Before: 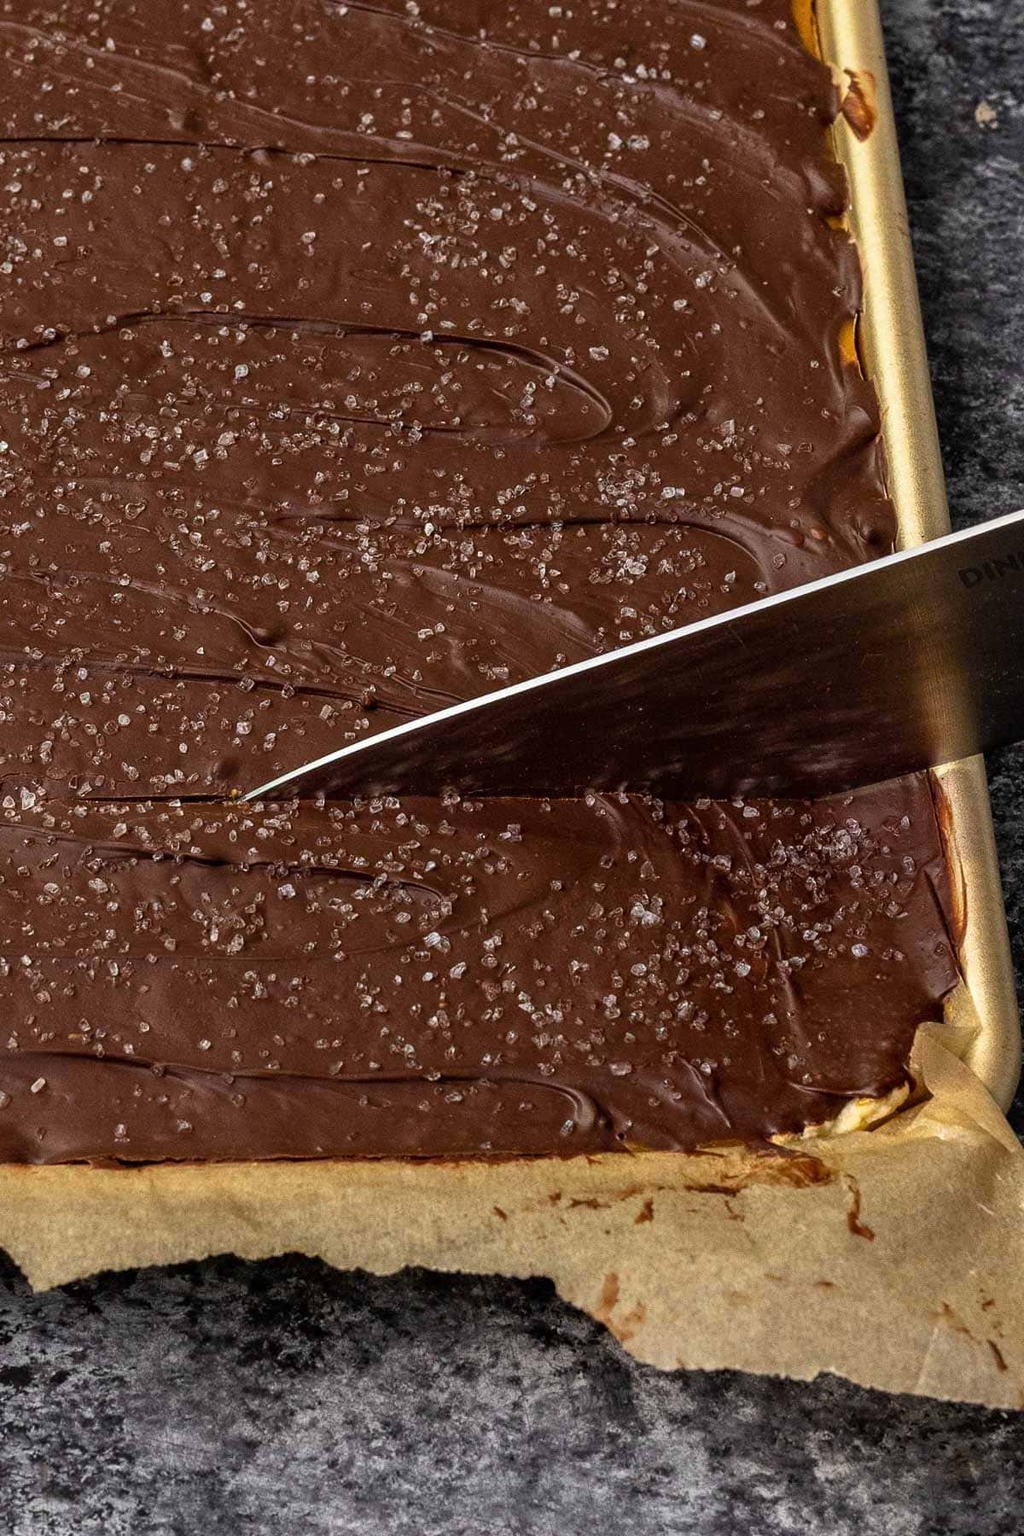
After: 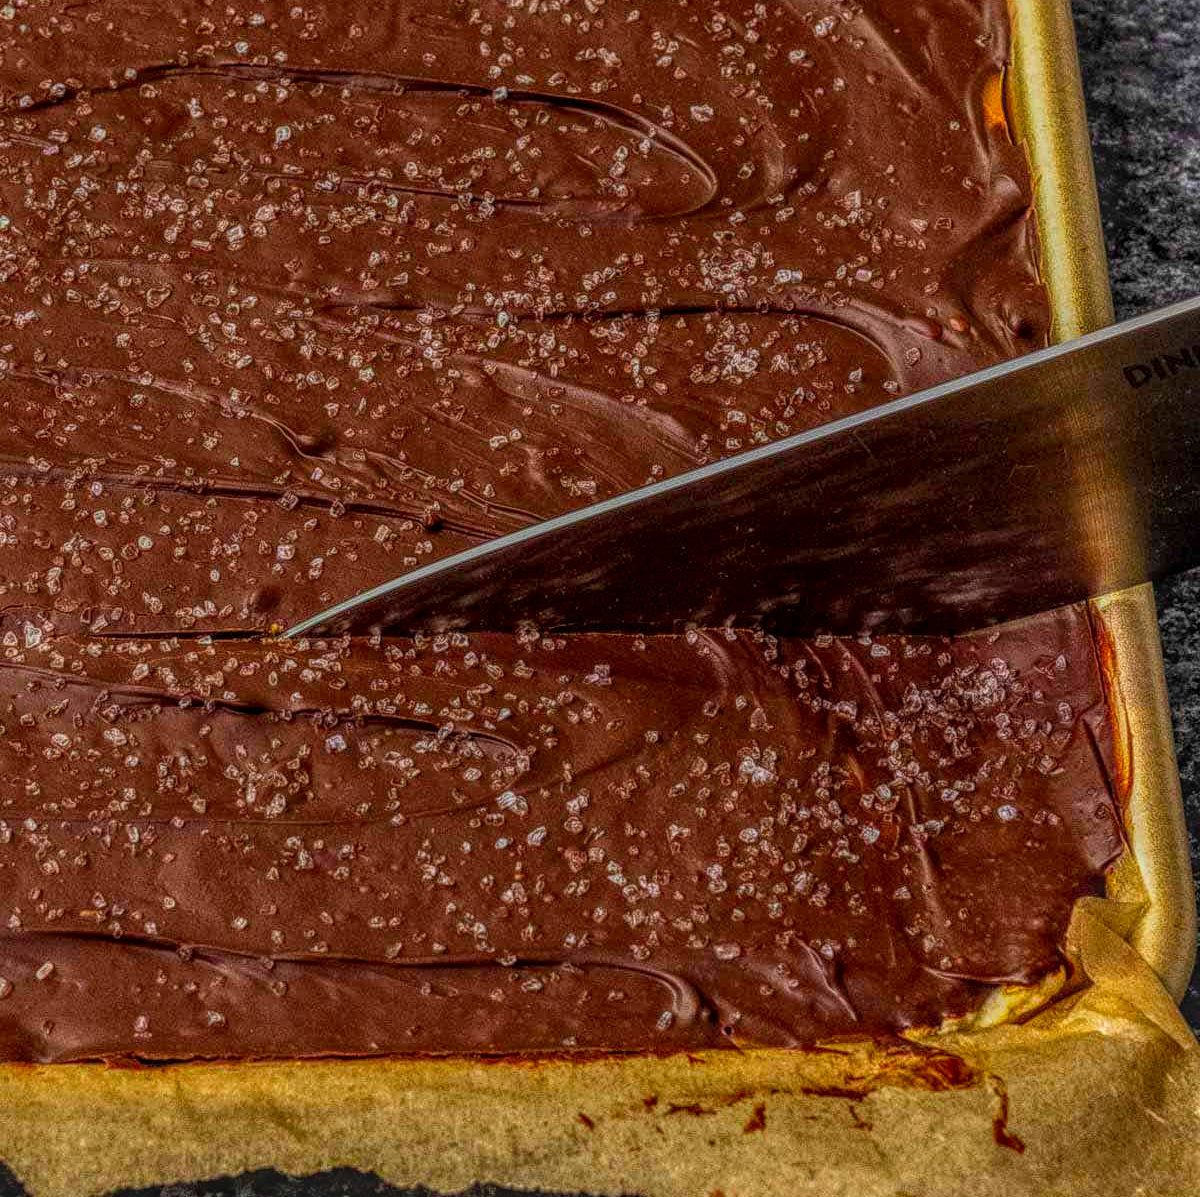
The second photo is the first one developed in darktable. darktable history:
contrast brightness saturation: saturation 0.5
crop: top 16.727%, bottom 16.727%
local contrast: highlights 0%, shadows 0%, detail 200%, midtone range 0.25
